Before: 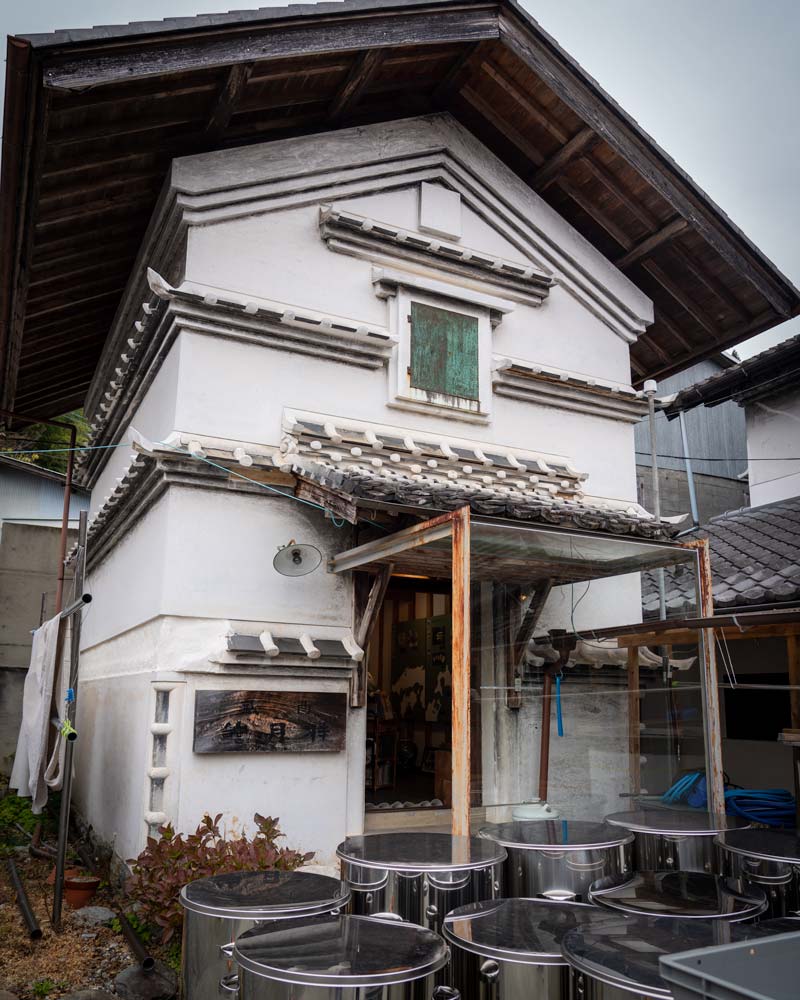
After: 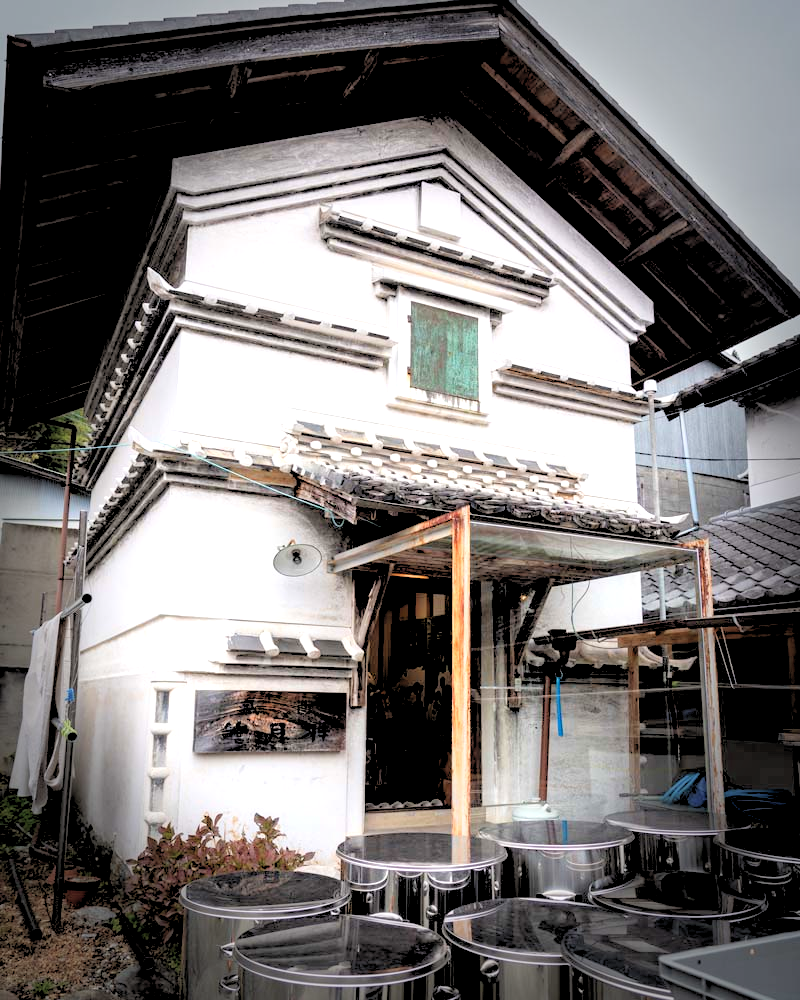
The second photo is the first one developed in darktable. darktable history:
rgb levels: levels [[0.029, 0.461, 0.922], [0, 0.5, 1], [0, 0.5, 1]]
exposure: black level correction -0.005, exposure 0.622 EV, compensate highlight preservation false
levels: levels [0, 0.43, 0.984]
vignetting: fall-off start 66.7%, fall-off radius 39.74%, brightness -0.576, saturation -0.258, automatic ratio true, width/height ratio 0.671, dithering 16-bit output
